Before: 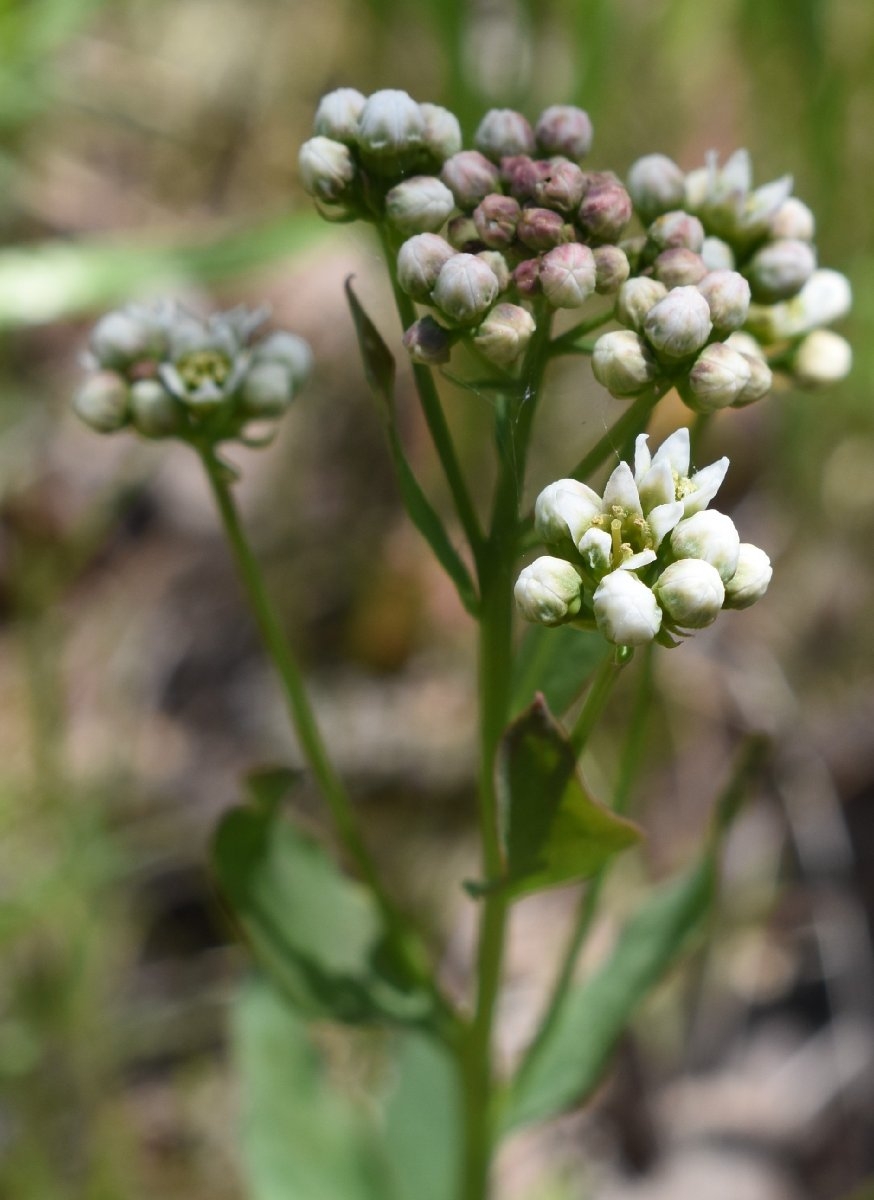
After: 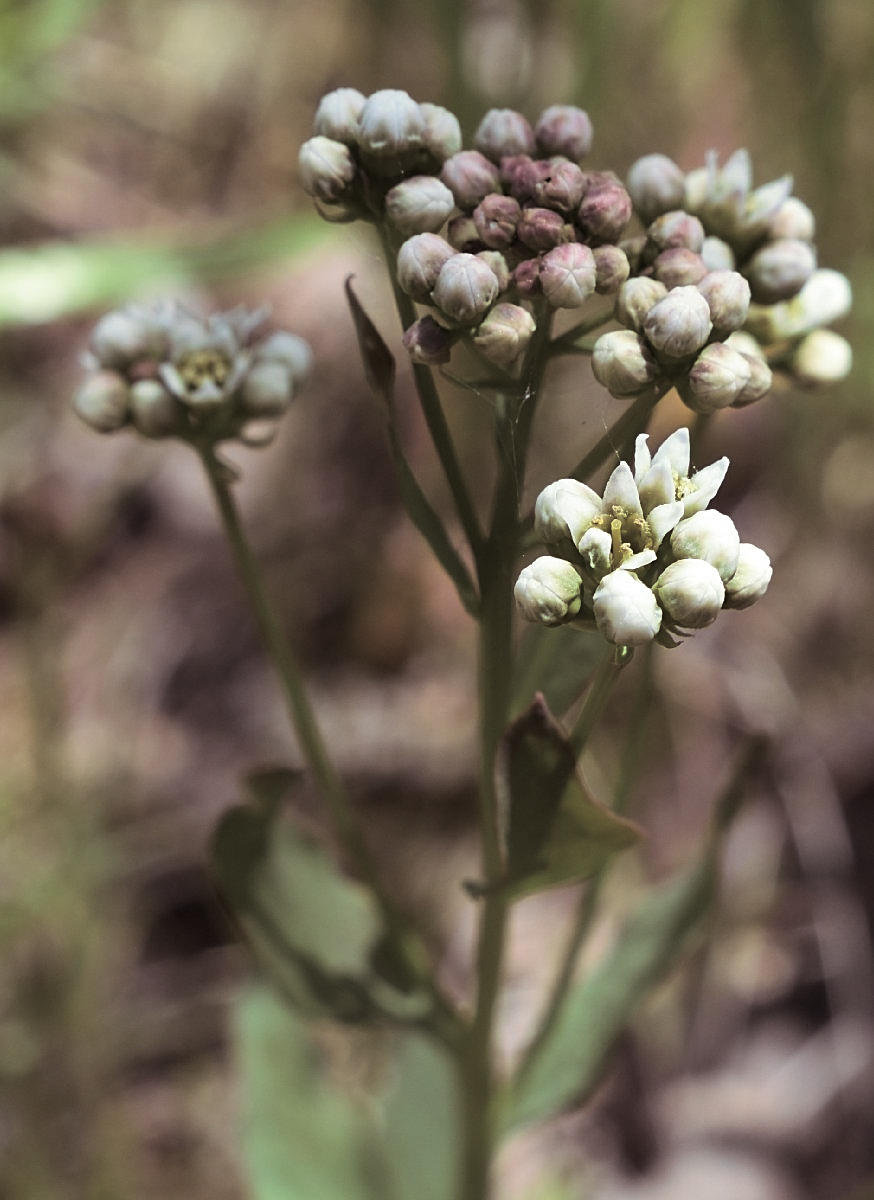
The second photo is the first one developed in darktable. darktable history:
sharpen: on, module defaults
split-toning: shadows › saturation 0.2
